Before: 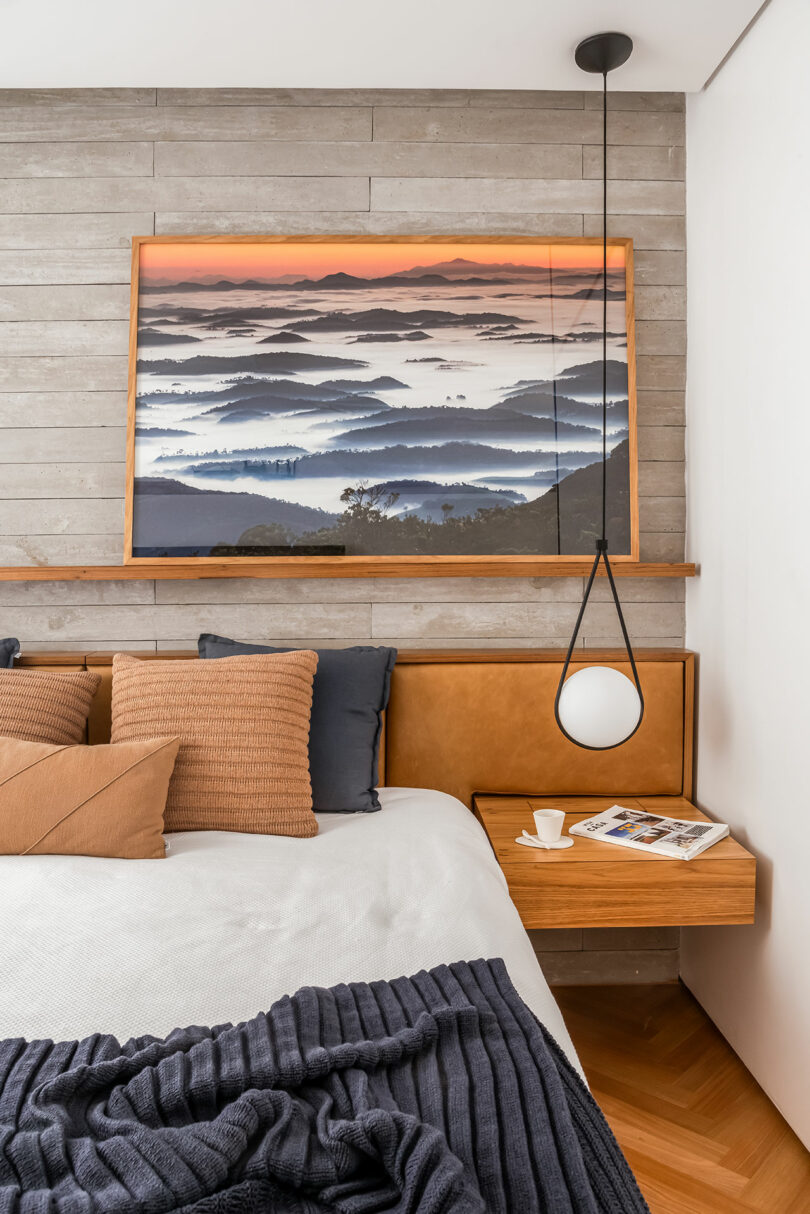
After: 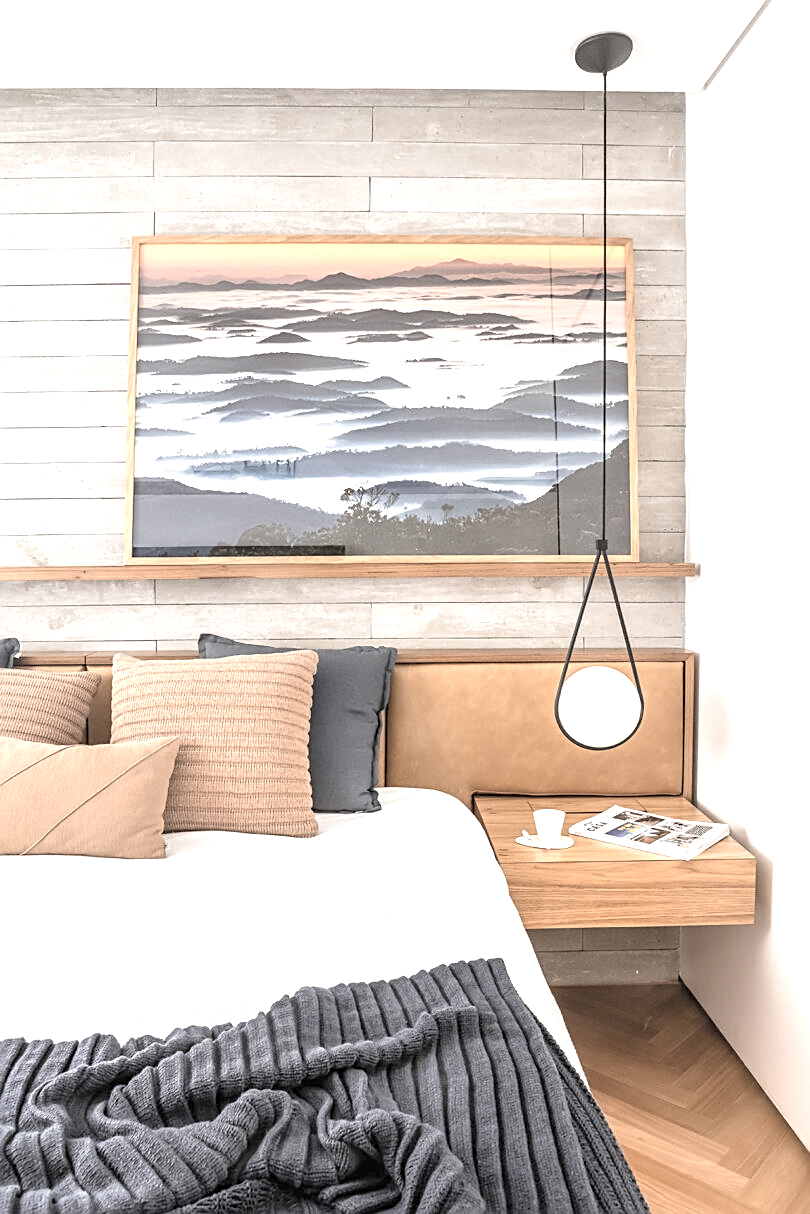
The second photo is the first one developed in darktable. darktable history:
sharpen: on, module defaults
exposure: black level correction 0, exposure 1.102 EV, compensate exposure bias true, compensate highlight preservation false
contrast brightness saturation: brightness 0.181, saturation -0.516
